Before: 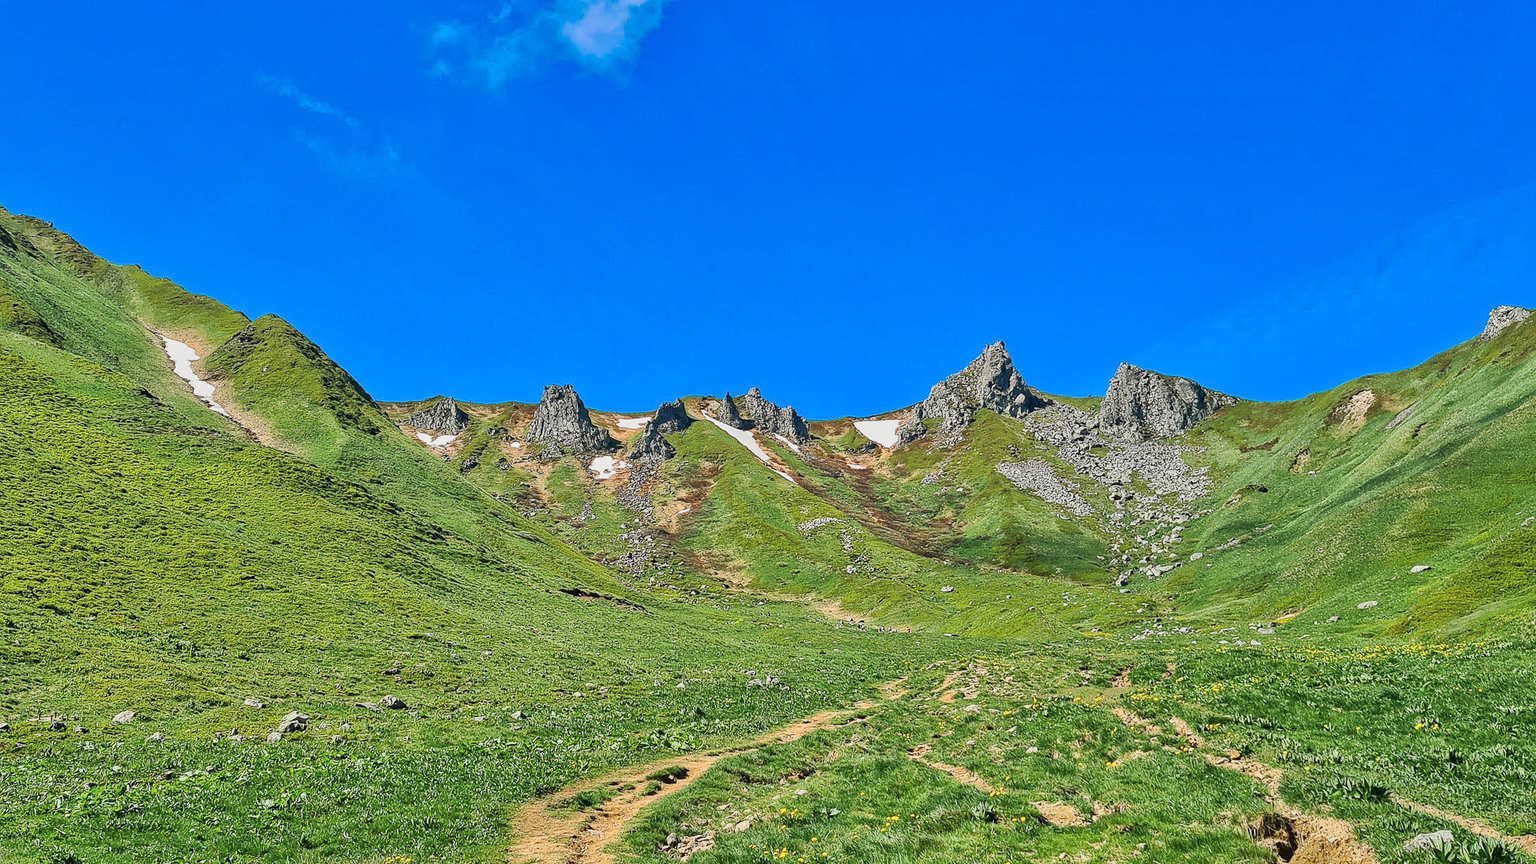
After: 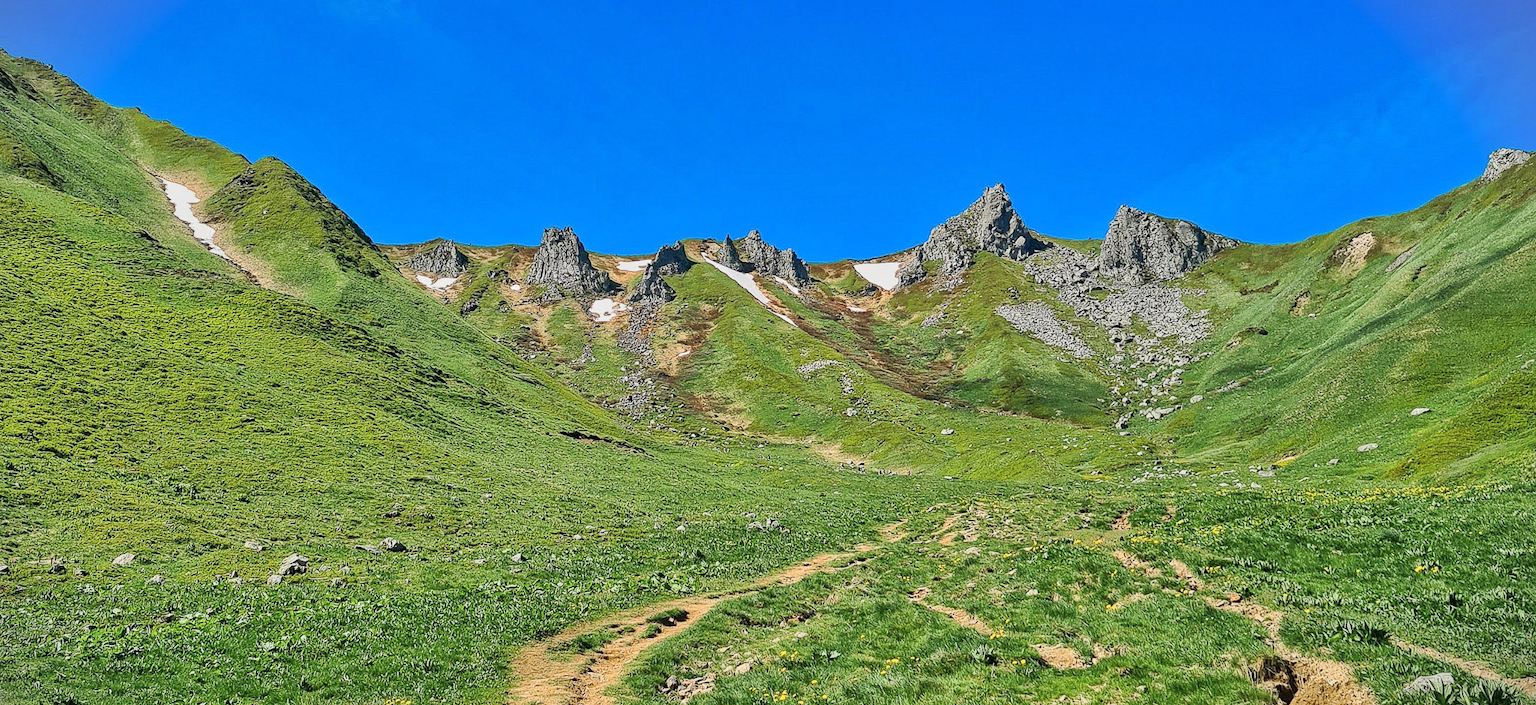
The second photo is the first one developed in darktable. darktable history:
crop and rotate: top 18.308%
vignetting: fall-off start 99.65%, width/height ratio 1.303
tone equalizer: on, module defaults
